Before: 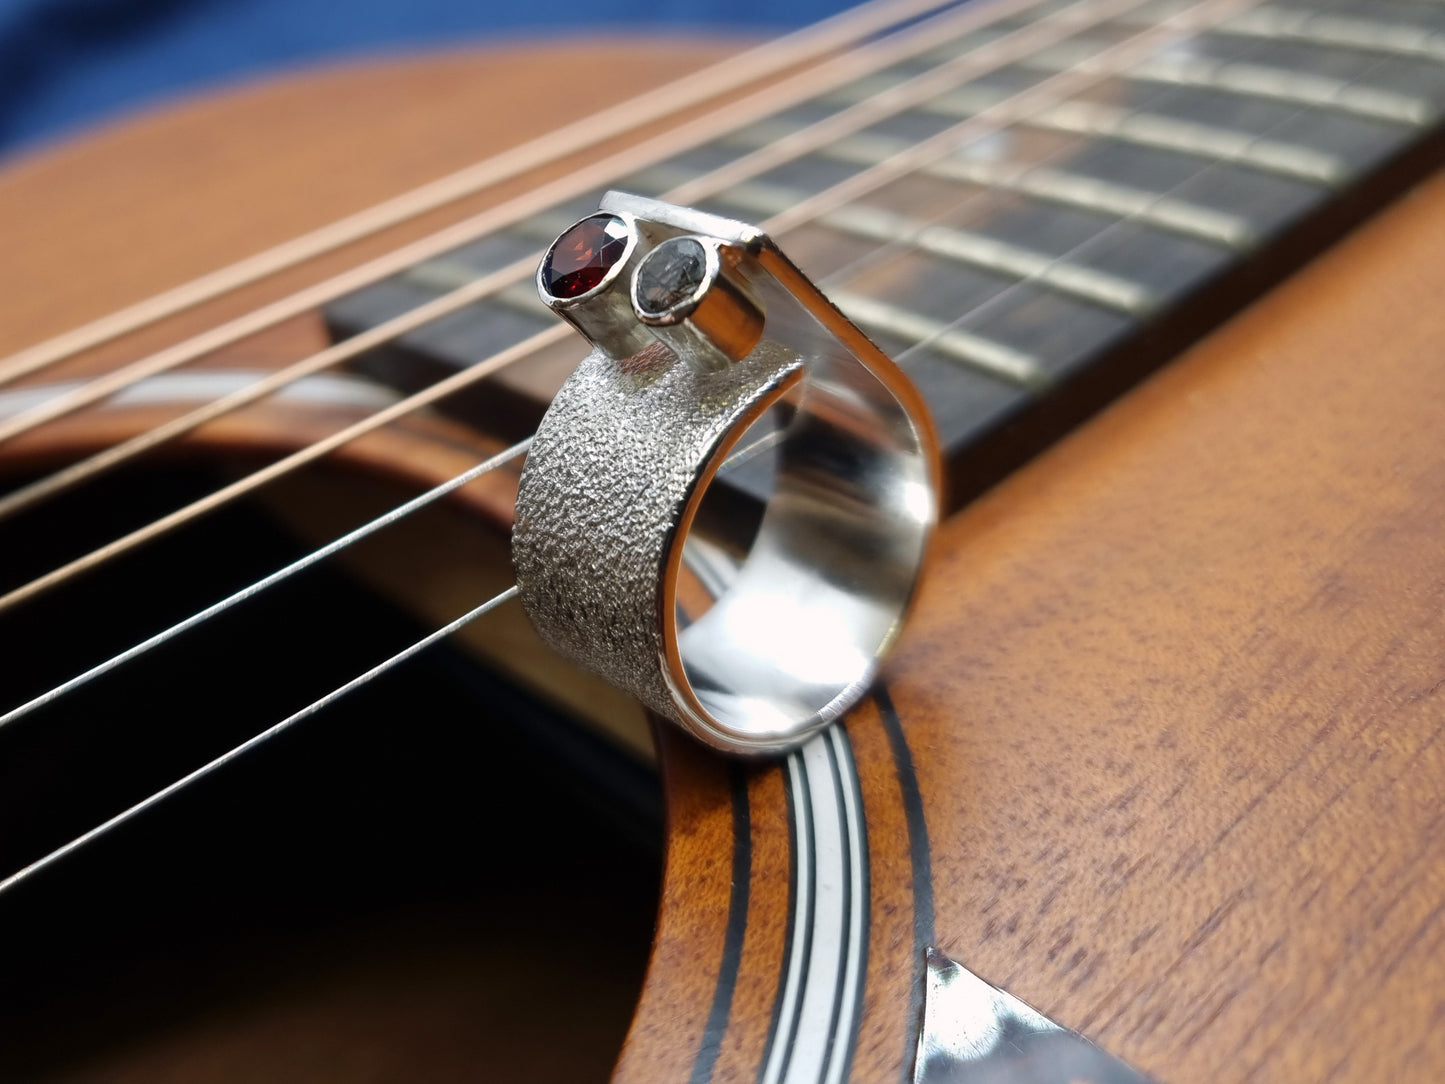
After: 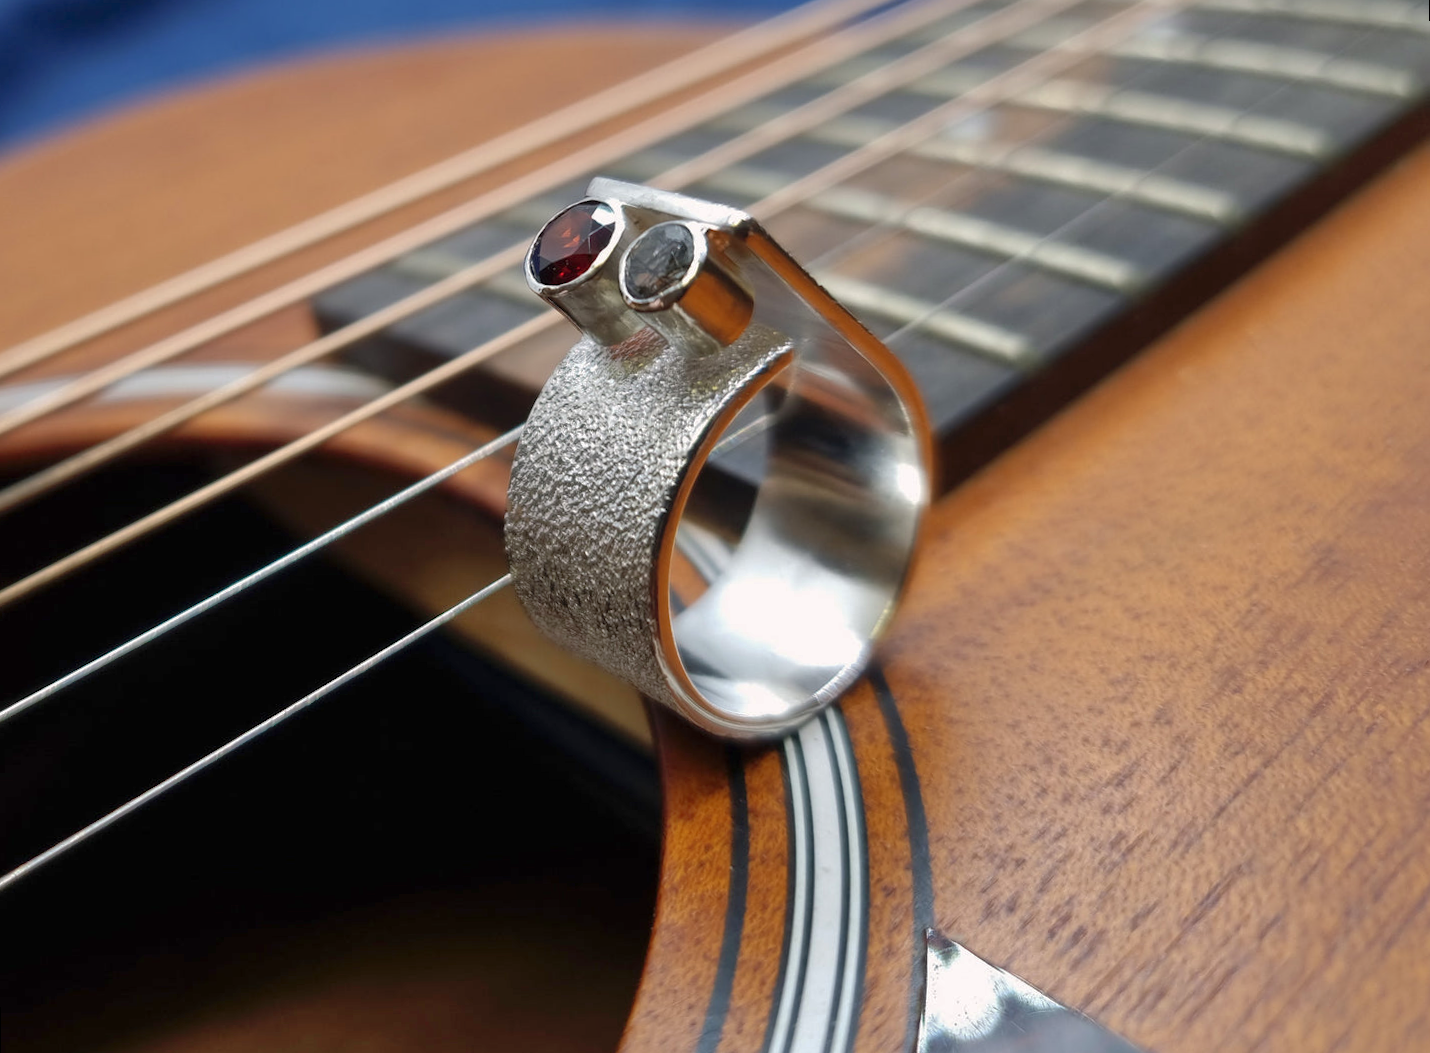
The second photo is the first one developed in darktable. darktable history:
rotate and perspective: rotation -1°, crop left 0.011, crop right 0.989, crop top 0.025, crop bottom 0.975
shadows and highlights: on, module defaults
